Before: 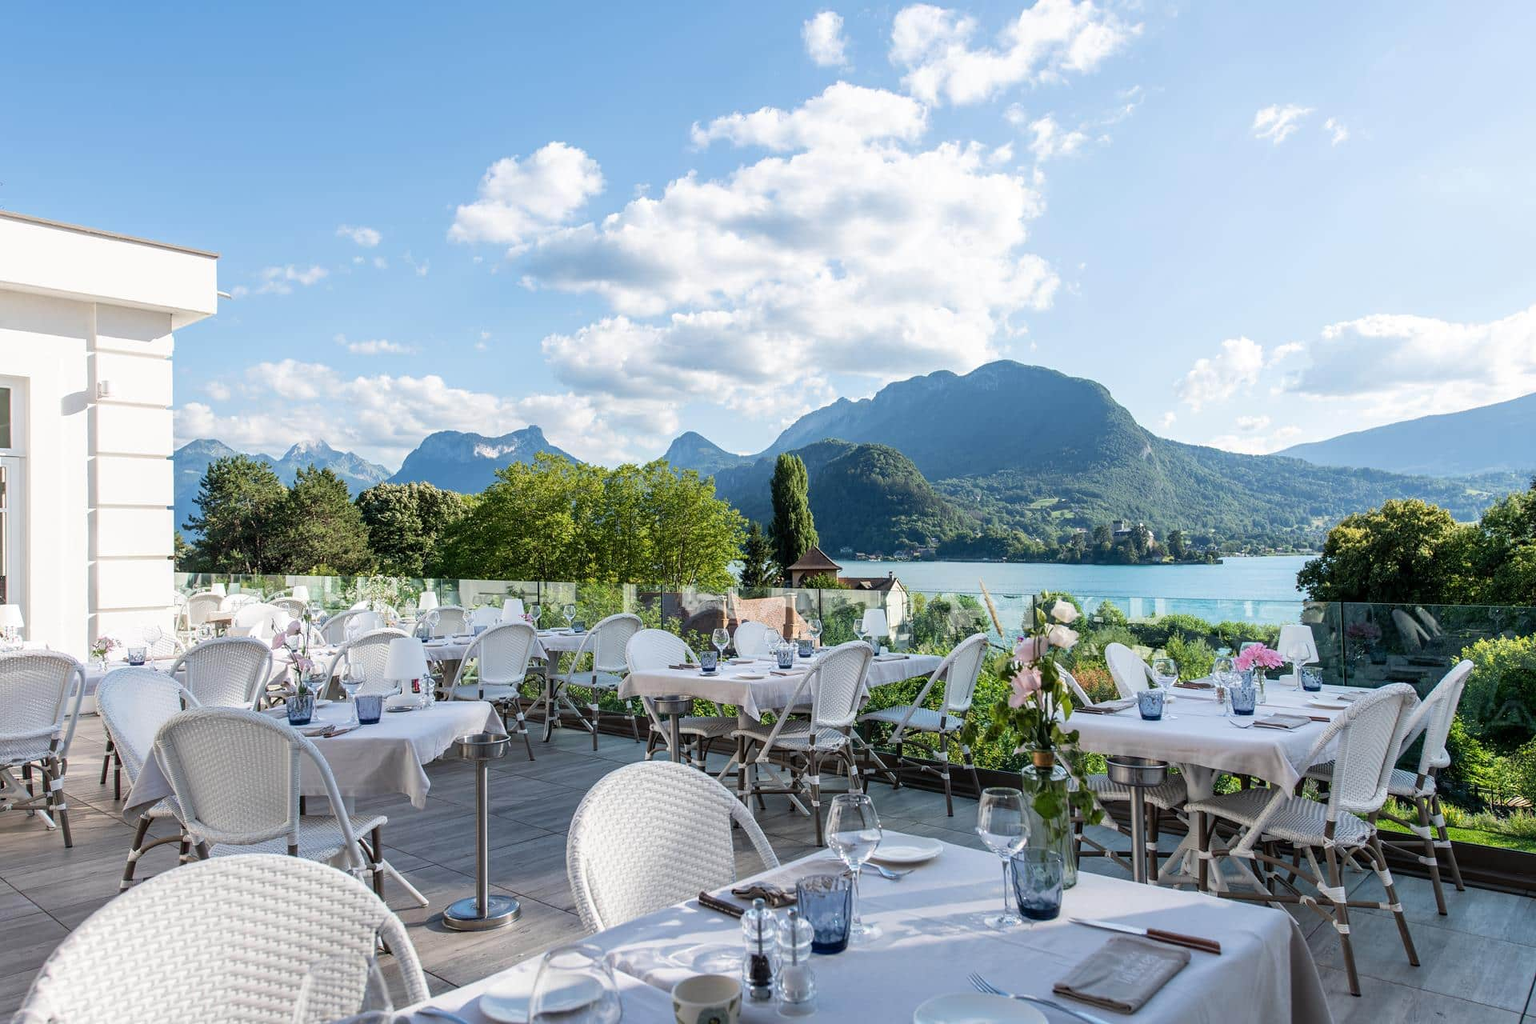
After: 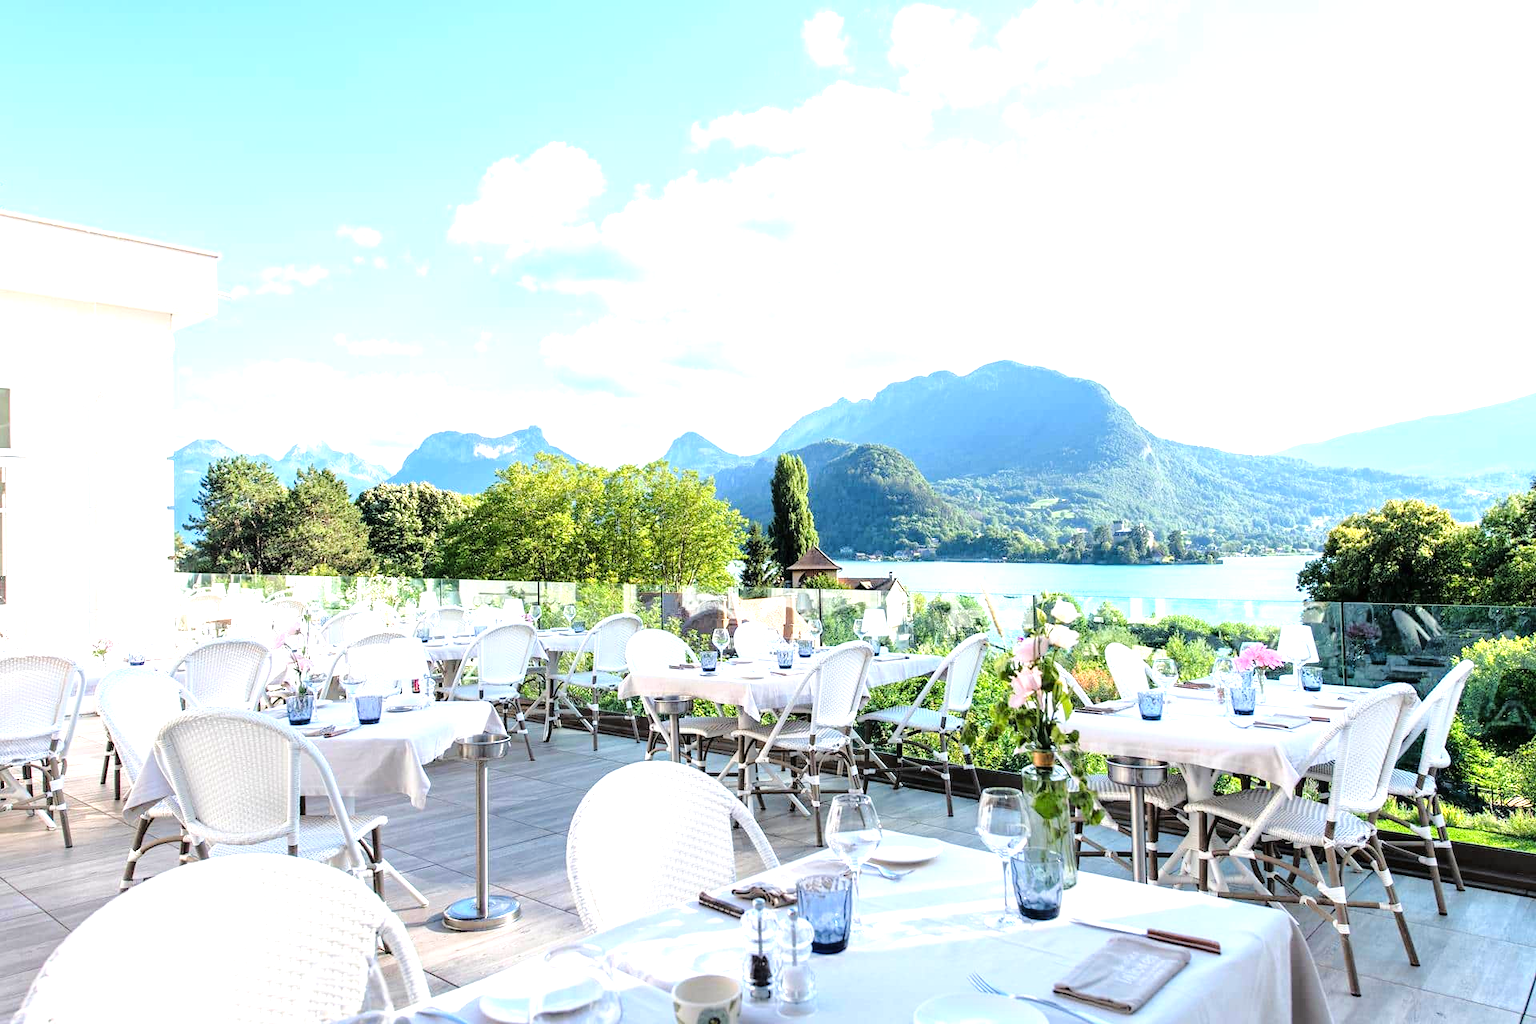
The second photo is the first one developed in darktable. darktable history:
tone curve: curves: ch0 [(0, 0) (0.003, 0.002) (0.011, 0.008) (0.025, 0.016) (0.044, 0.026) (0.069, 0.04) (0.1, 0.061) (0.136, 0.104) (0.177, 0.15) (0.224, 0.22) (0.277, 0.307) (0.335, 0.399) (0.399, 0.492) (0.468, 0.575) (0.543, 0.638) (0.623, 0.701) (0.709, 0.778) (0.801, 0.85) (0.898, 0.934) (1, 1)], color space Lab, linked channels, preserve colors none
exposure: exposure 1.206 EV, compensate exposure bias true, compensate highlight preservation false
